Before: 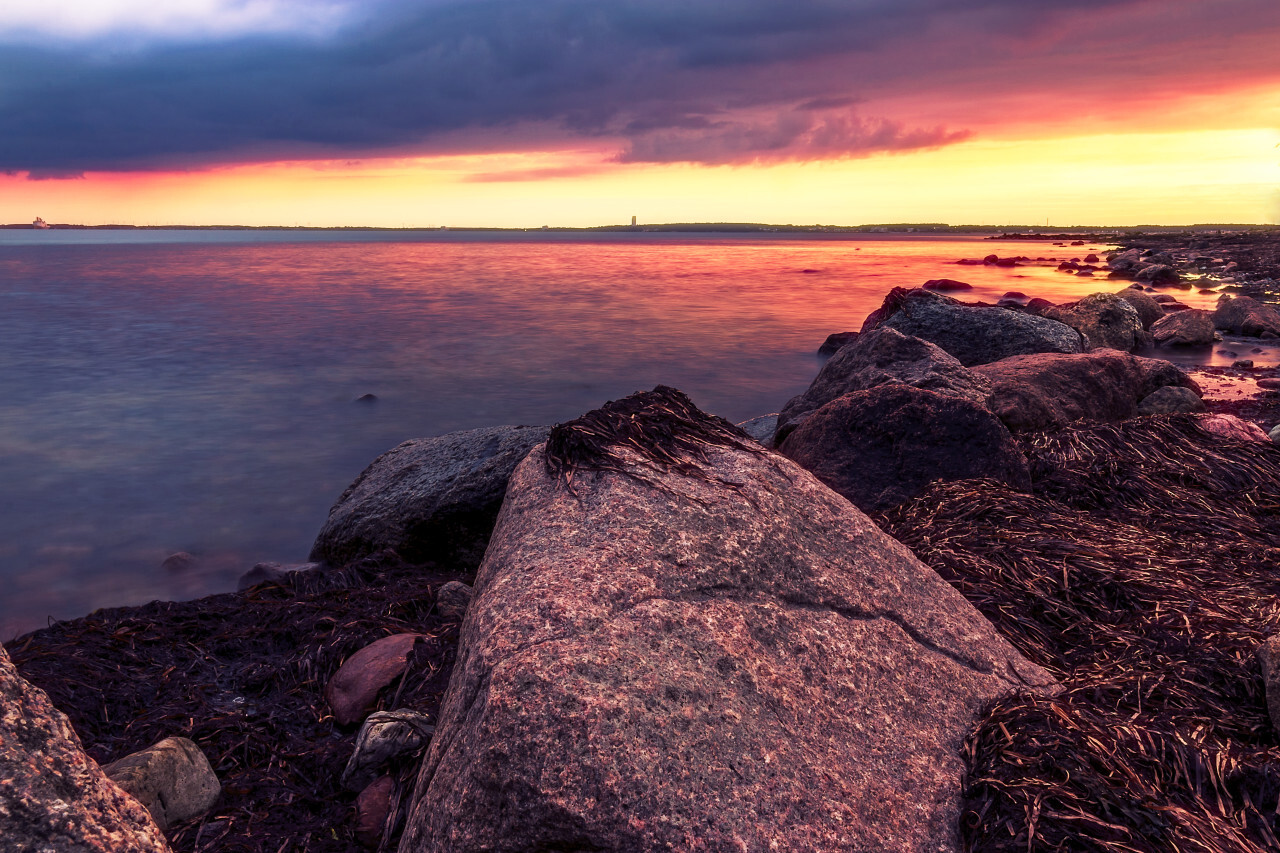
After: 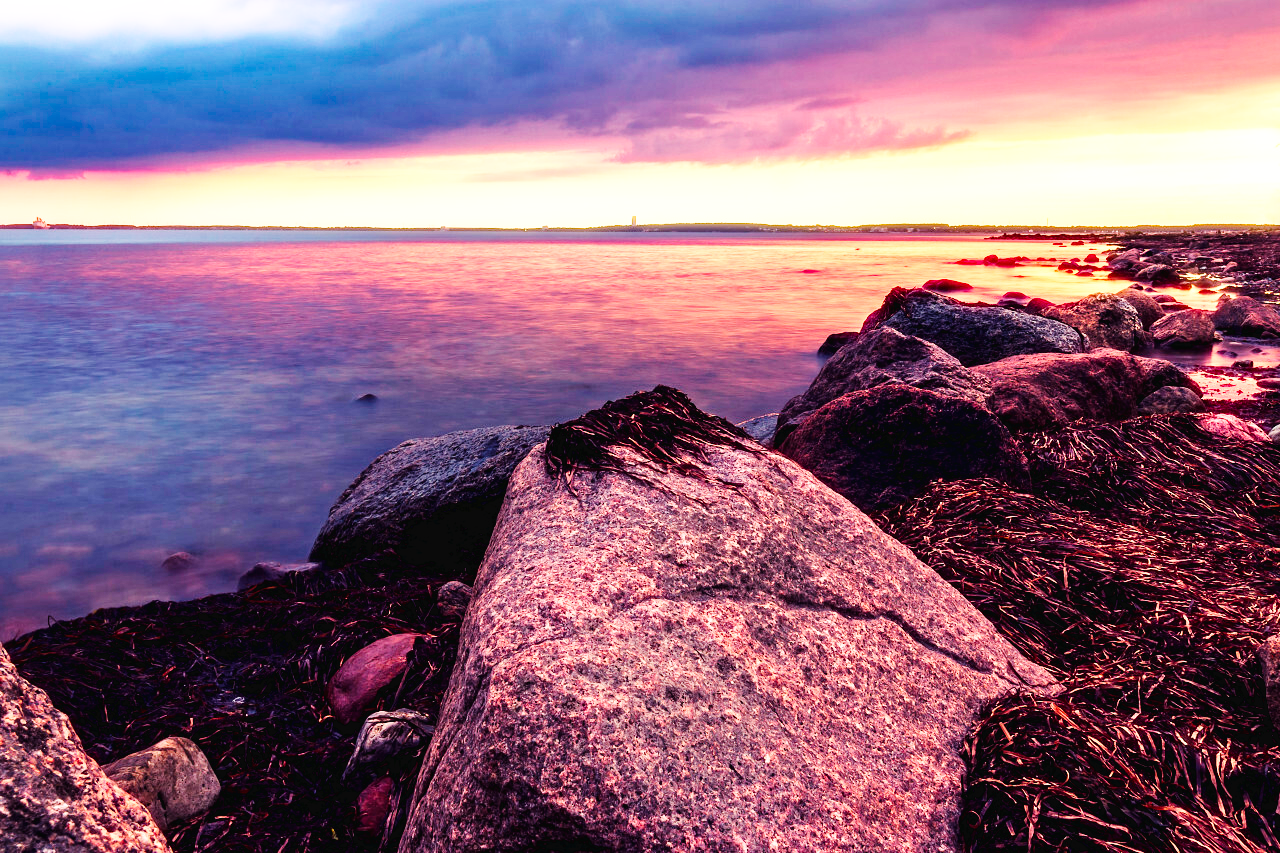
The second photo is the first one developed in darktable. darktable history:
color correction: highlights b* -0.03
base curve: curves: ch0 [(0, 0.003) (0.001, 0.002) (0.006, 0.004) (0.02, 0.022) (0.048, 0.086) (0.094, 0.234) (0.162, 0.431) (0.258, 0.629) (0.385, 0.8) (0.548, 0.918) (0.751, 0.988) (1, 1)], preserve colors none
